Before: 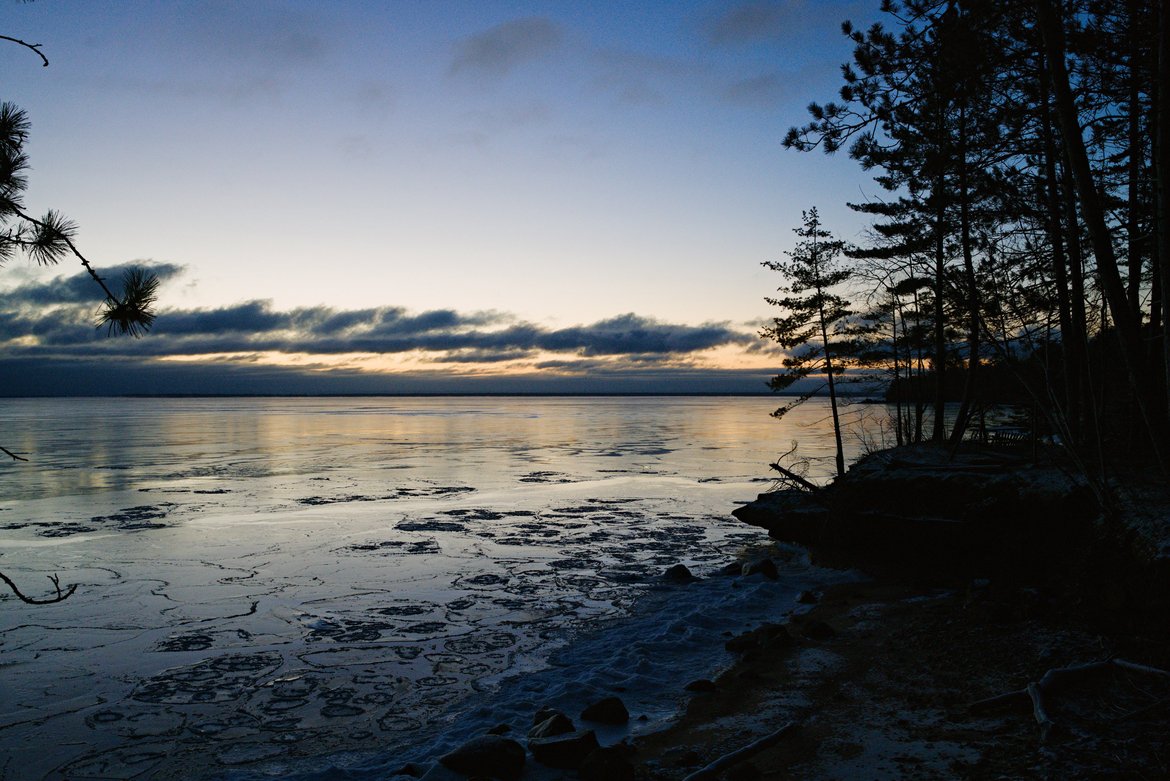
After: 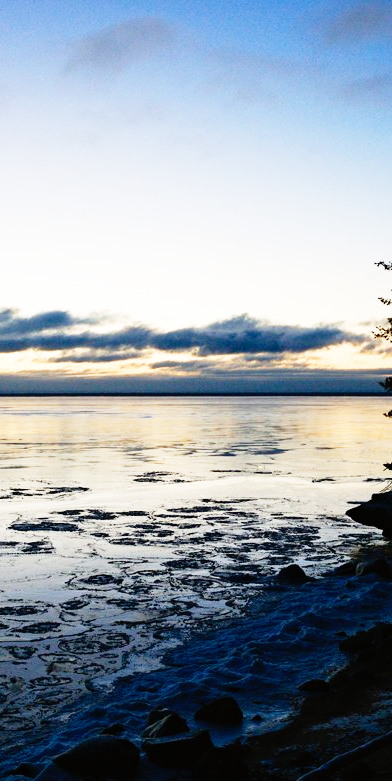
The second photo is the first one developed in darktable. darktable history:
base curve: curves: ch0 [(0, 0) (0.012, 0.01) (0.073, 0.168) (0.31, 0.711) (0.645, 0.957) (1, 1)], preserve colors none
contrast equalizer: octaves 7, y [[0.5 ×4, 0.483, 0.43], [0.5 ×6], [0.5 ×6], [0 ×6], [0 ×6]], mix 0.748
crop: left 33.076%, right 33.401%
